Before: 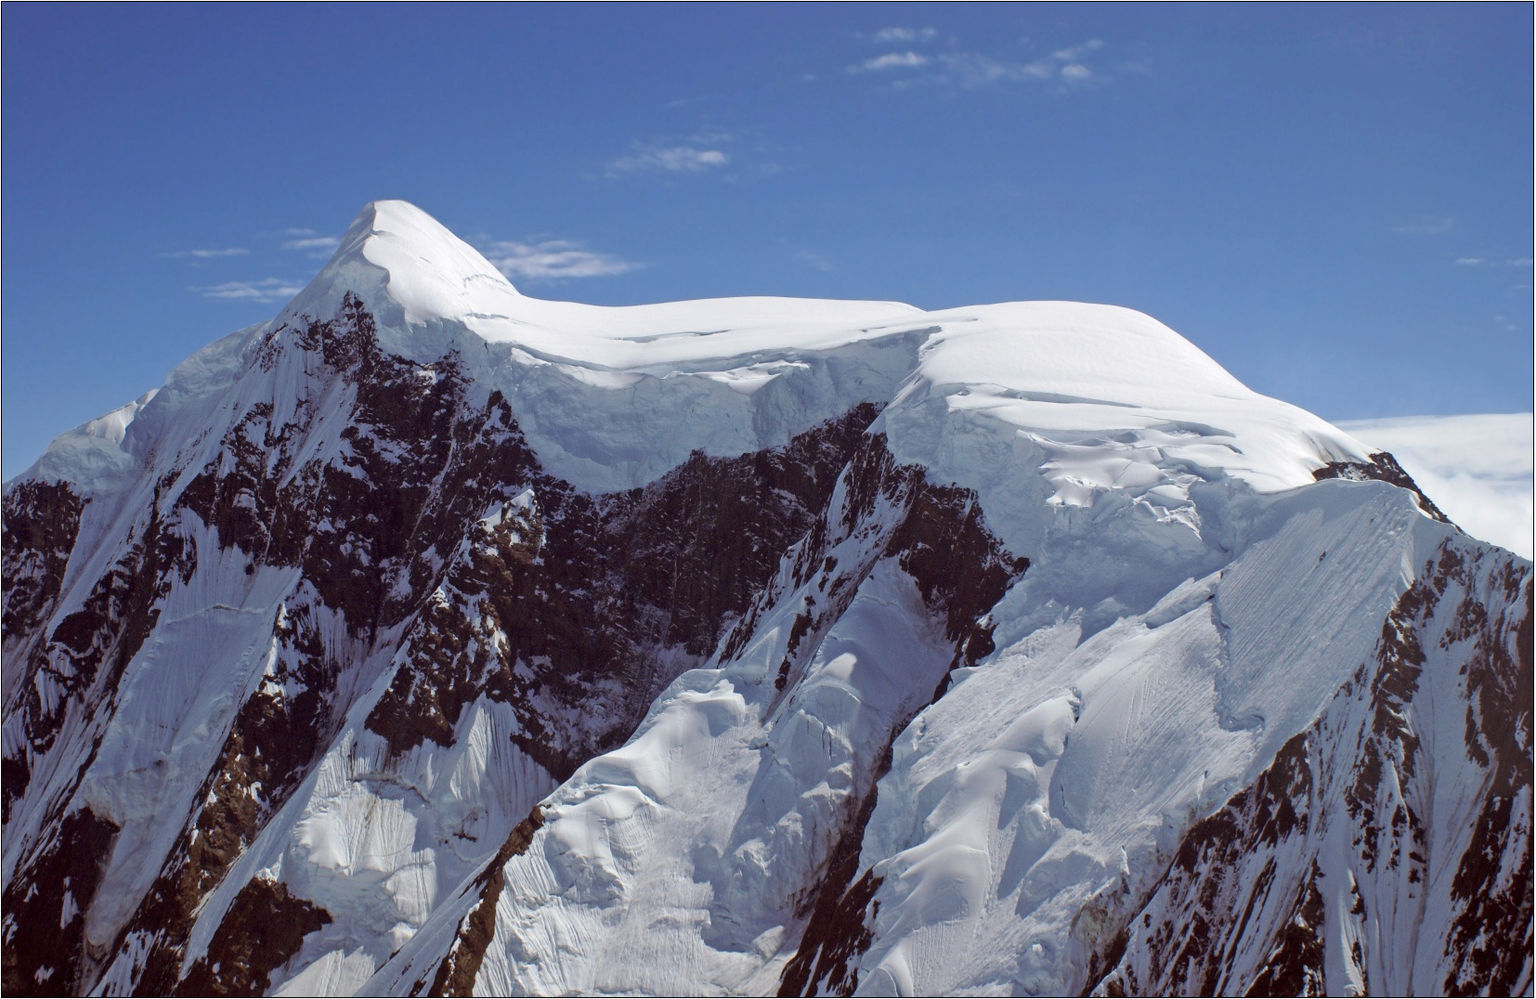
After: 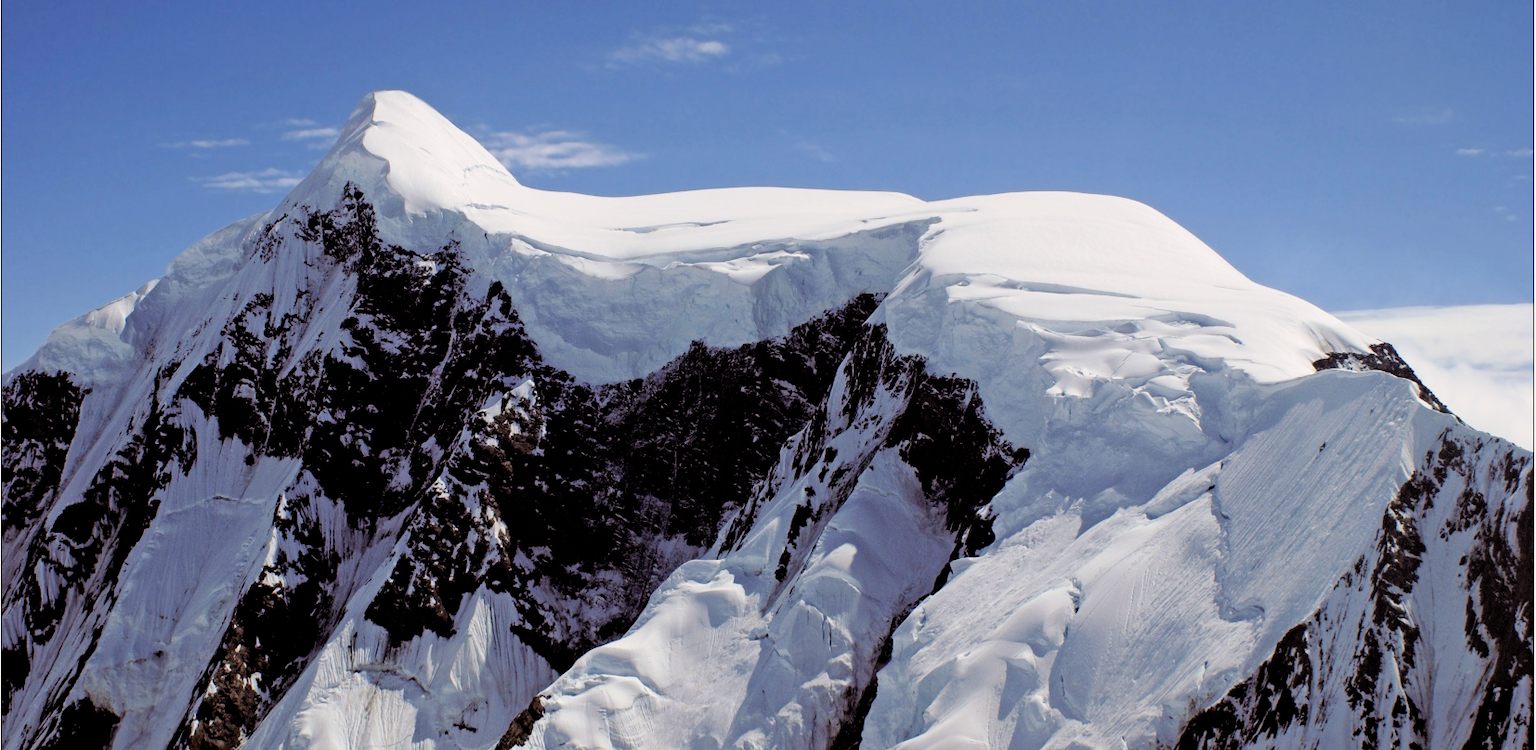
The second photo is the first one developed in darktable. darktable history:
crop: top 11.02%, bottom 13.878%
color balance rgb: highlights gain › chroma 1.11%, highlights gain › hue 60.22°, linear chroma grading › shadows -3.639%, linear chroma grading › highlights -3.489%, perceptual saturation grading › global saturation 9.791%, perceptual brilliance grading › global brilliance 9.718%
filmic rgb: black relative exposure -3.31 EV, white relative exposure 3.46 EV, threshold 5.94 EV, hardness 2.37, contrast 1.104, enable highlight reconstruction true
